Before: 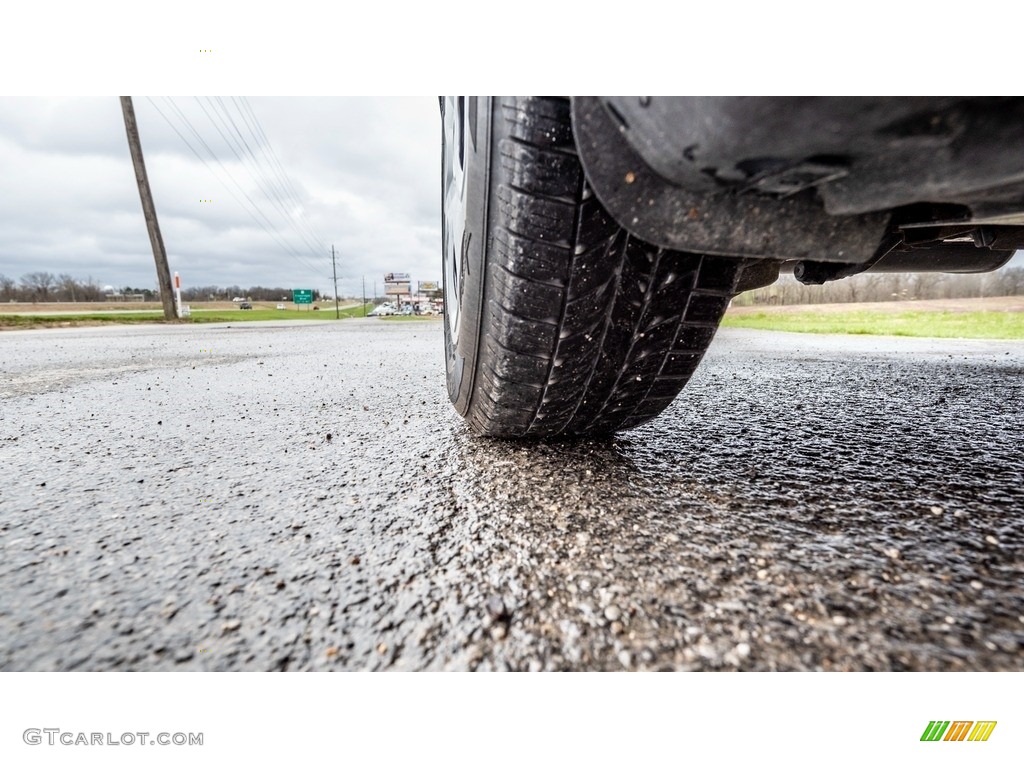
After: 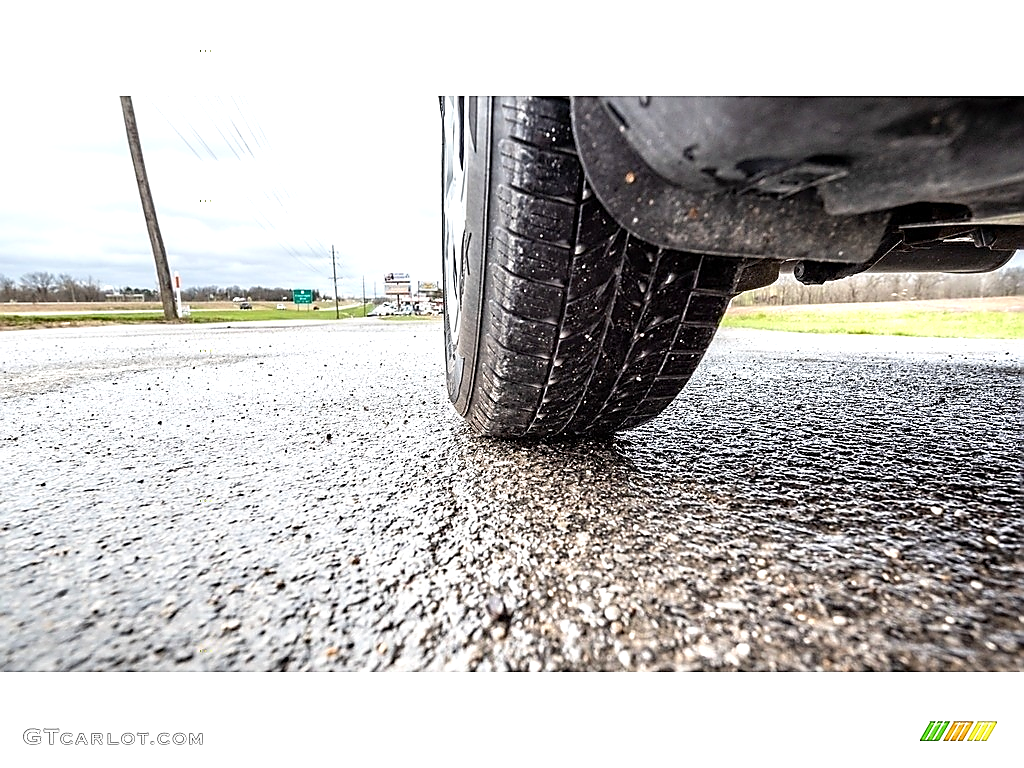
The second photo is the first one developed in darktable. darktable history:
exposure: exposure 0.504 EV, compensate highlight preservation false
sharpen: radius 1.387, amount 1.246, threshold 0.773
